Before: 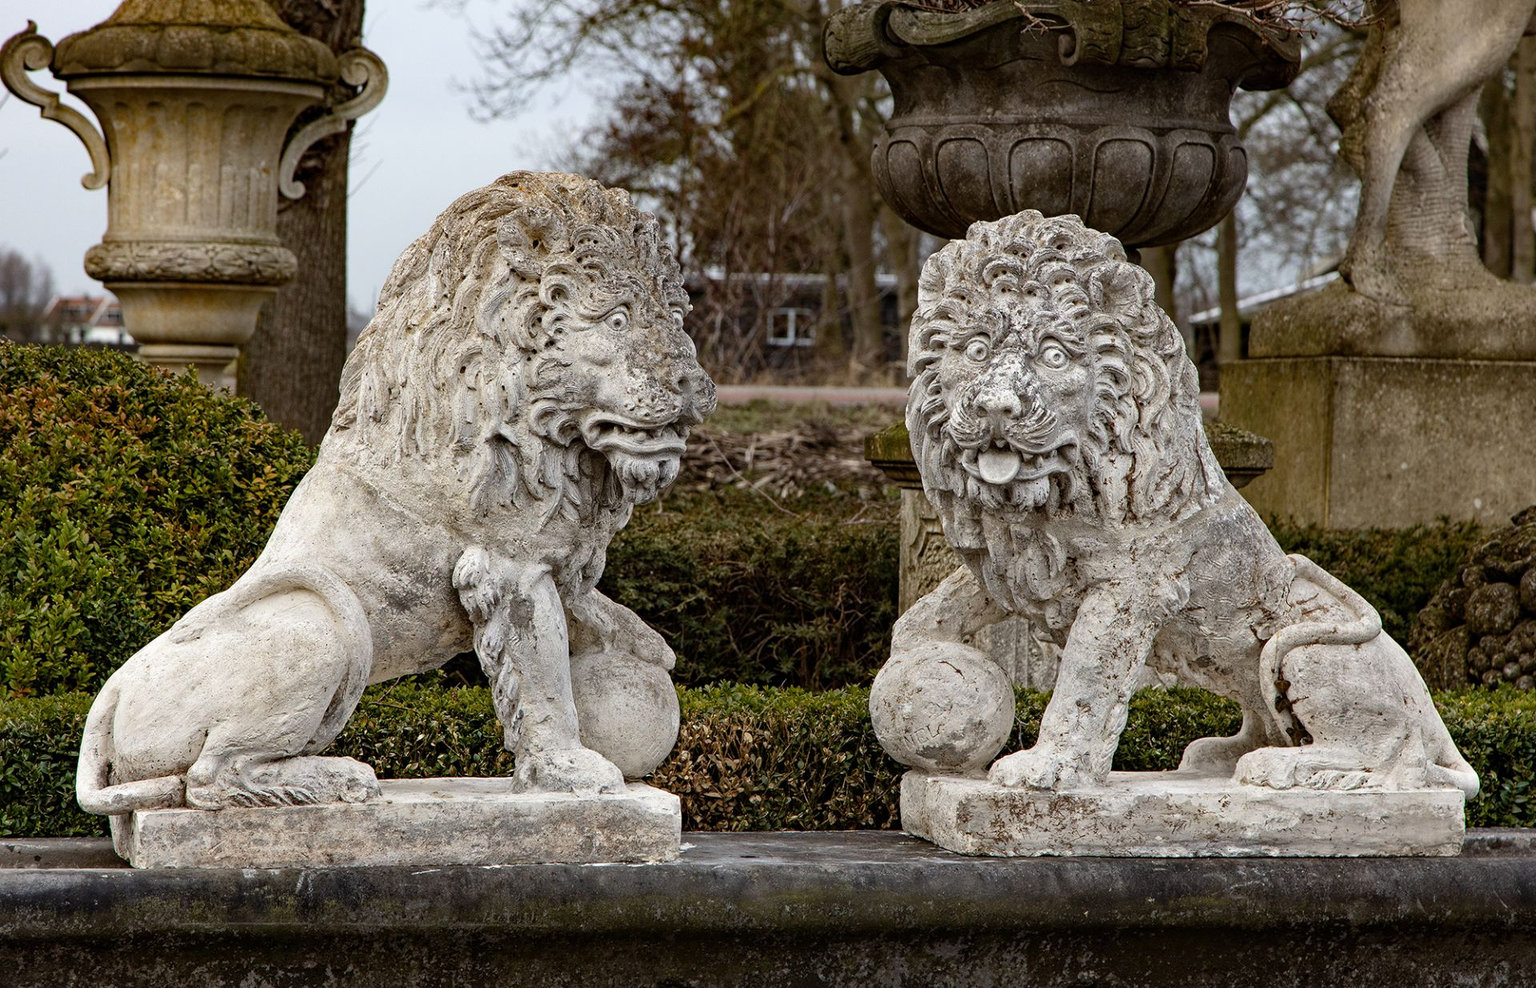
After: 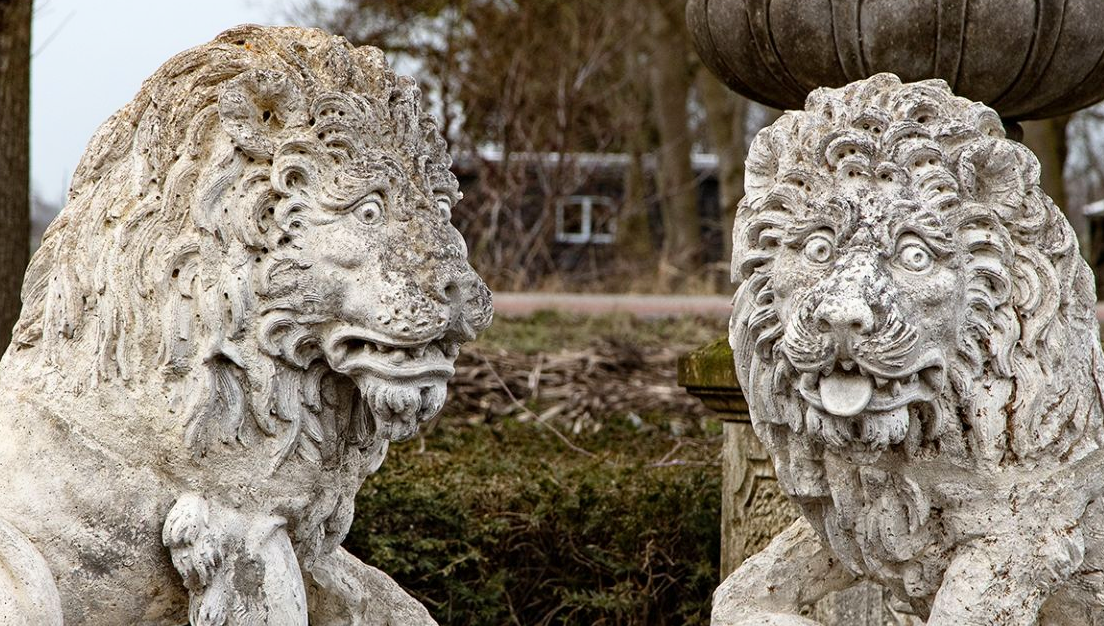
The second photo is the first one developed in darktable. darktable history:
crop: left 21.02%, top 15.364%, right 21.436%, bottom 33.921%
base curve: curves: ch0 [(0, 0) (0.666, 0.806) (1, 1)], preserve colors average RGB
